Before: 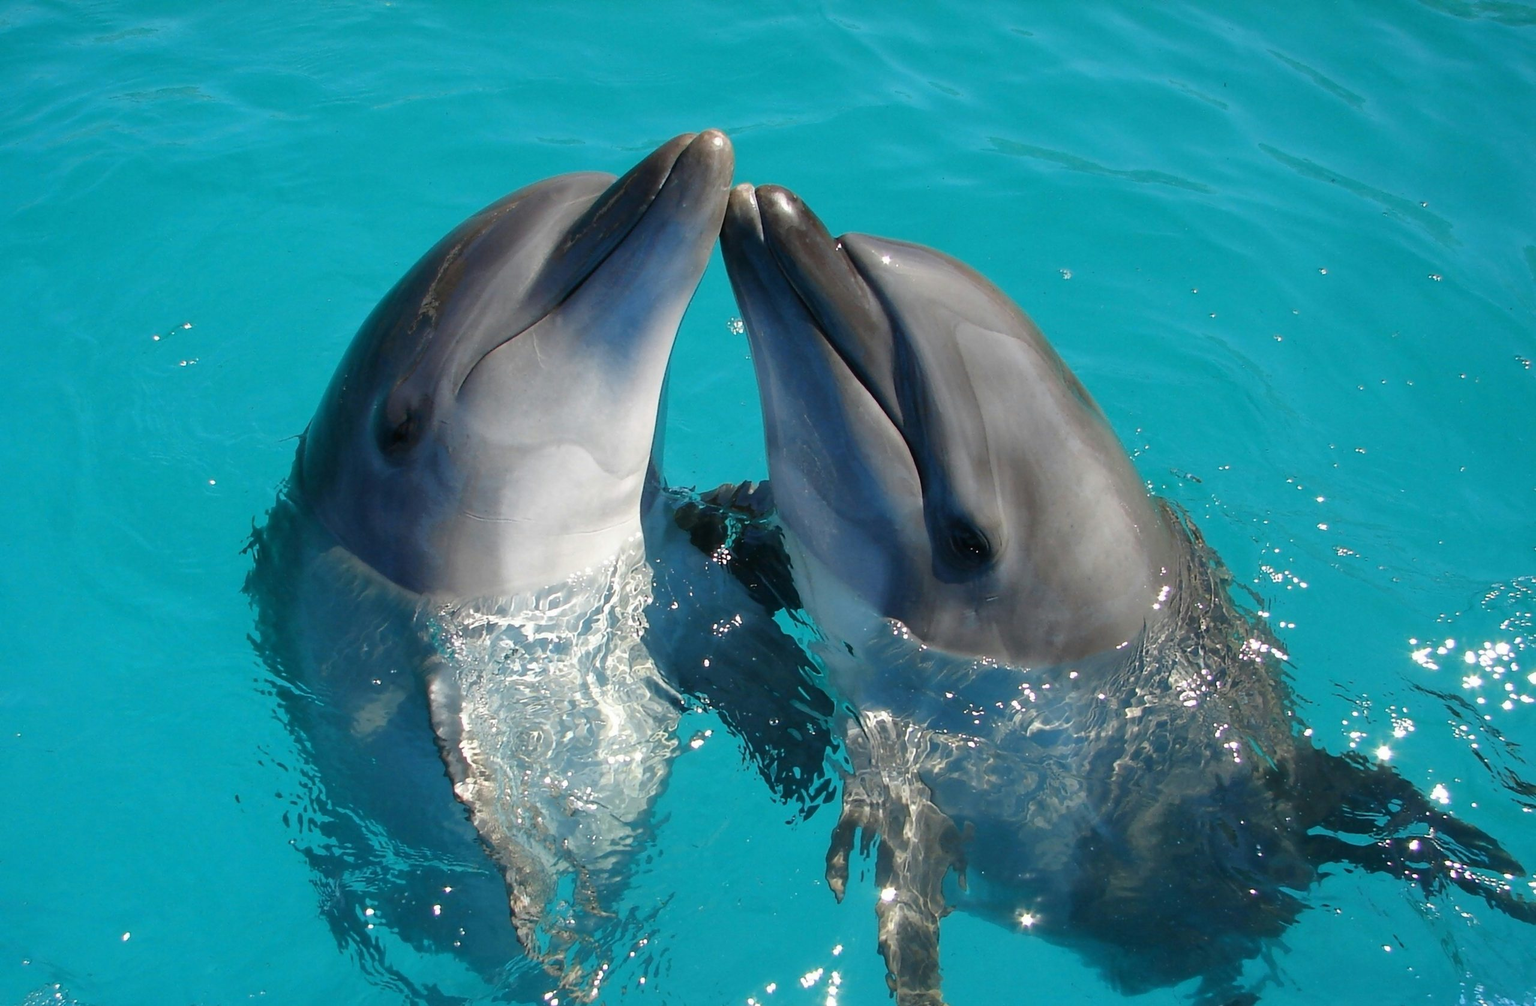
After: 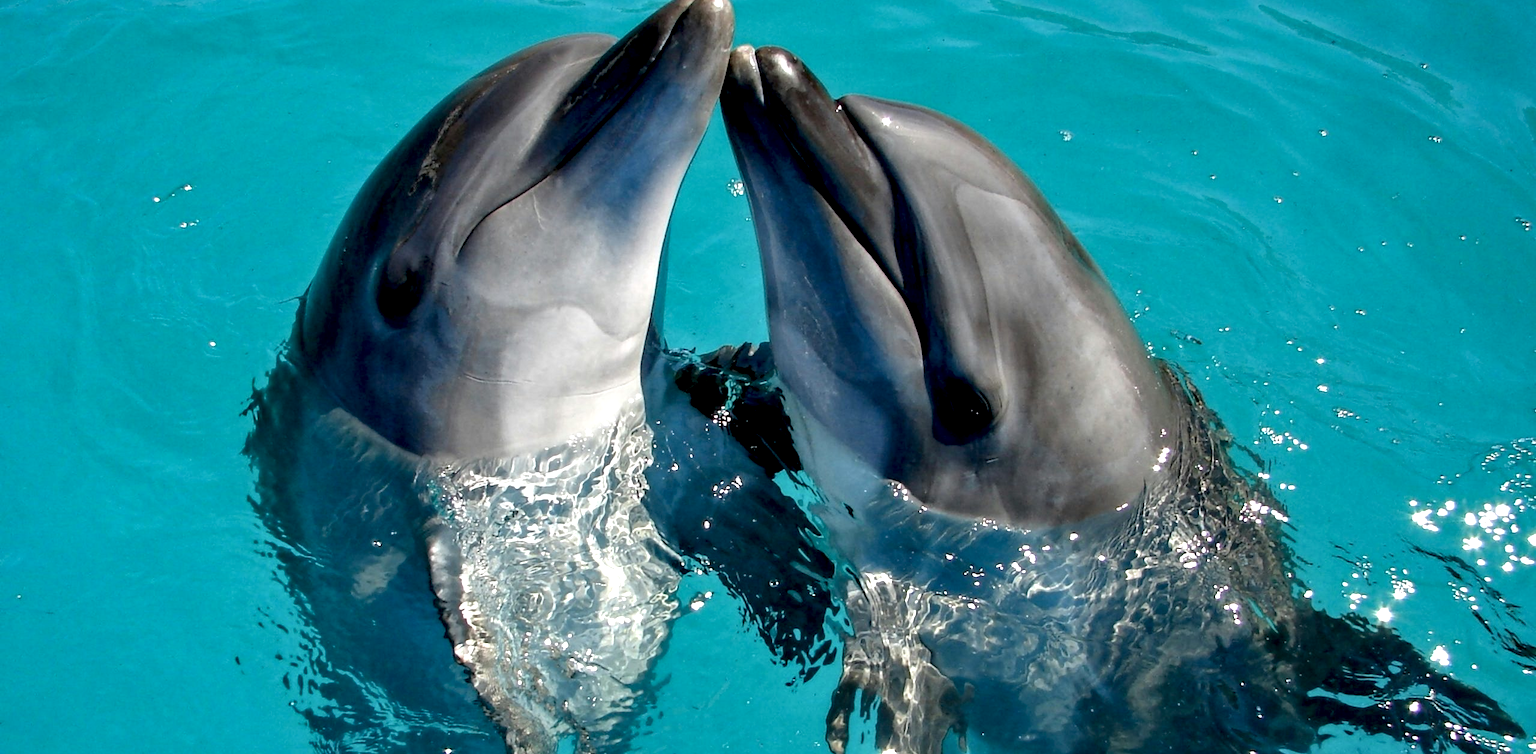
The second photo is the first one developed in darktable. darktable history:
exposure: black level correction 0.011, compensate highlight preservation false
local contrast: on, module defaults
crop: top 13.819%, bottom 11.169%
contrast equalizer: y [[0.545, 0.572, 0.59, 0.59, 0.571, 0.545], [0.5 ×6], [0.5 ×6], [0 ×6], [0 ×6]]
